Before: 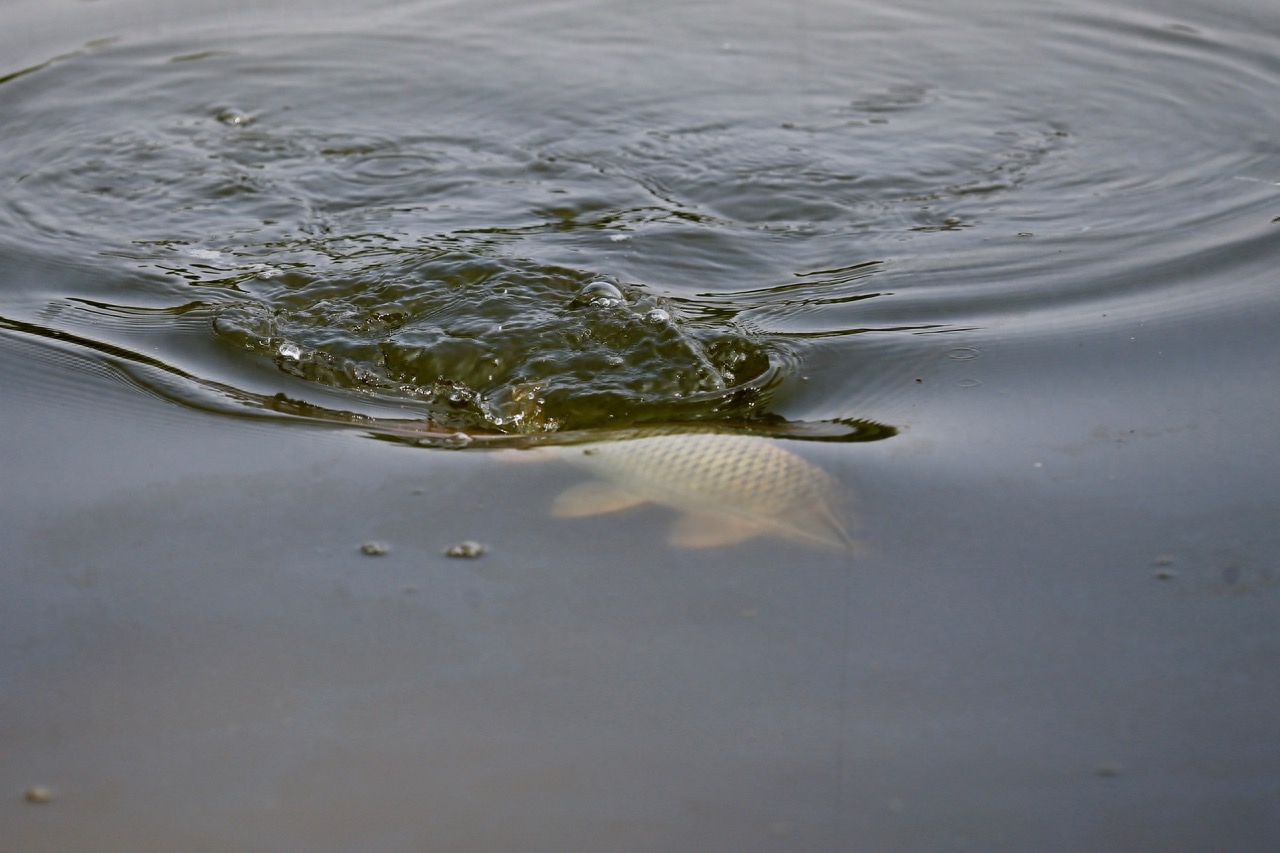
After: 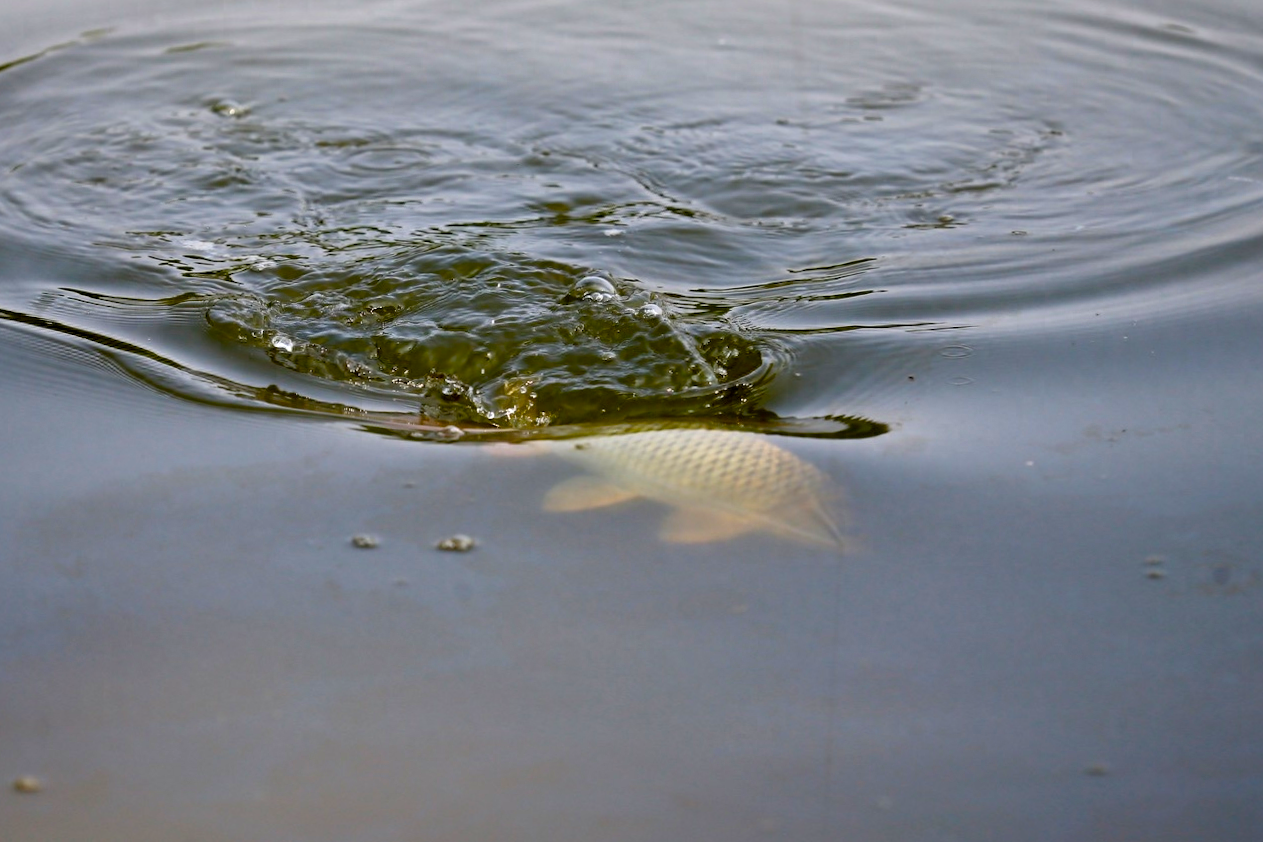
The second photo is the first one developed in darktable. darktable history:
crop and rotate: angle -0.5°
exposure: exposure 0.29 EV, compensate highlight preservation false
color balance rgb: perceptual saturation grading › global saturation 30%, global vibrance 20%
